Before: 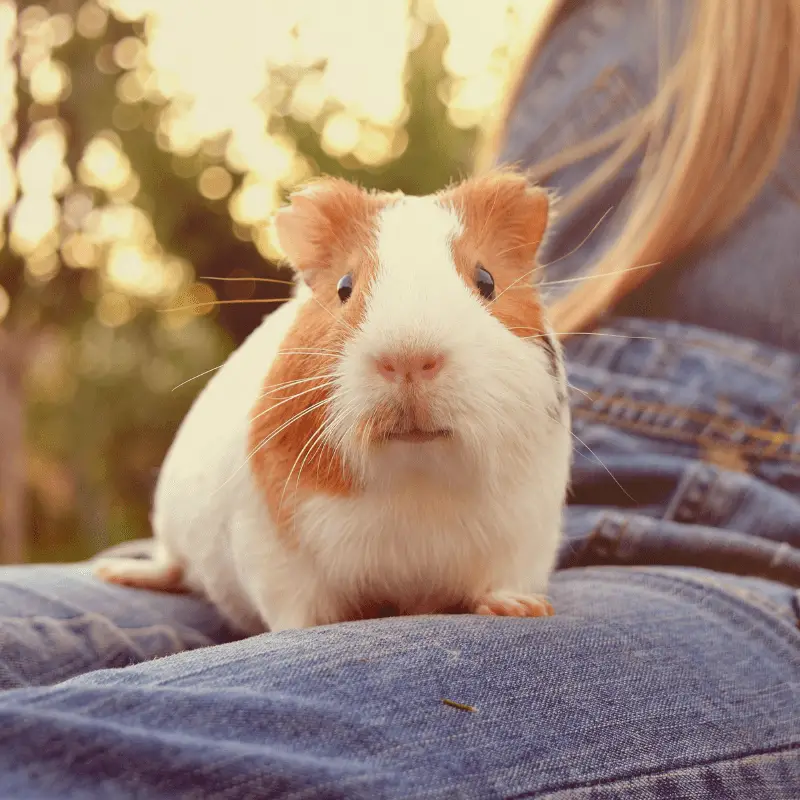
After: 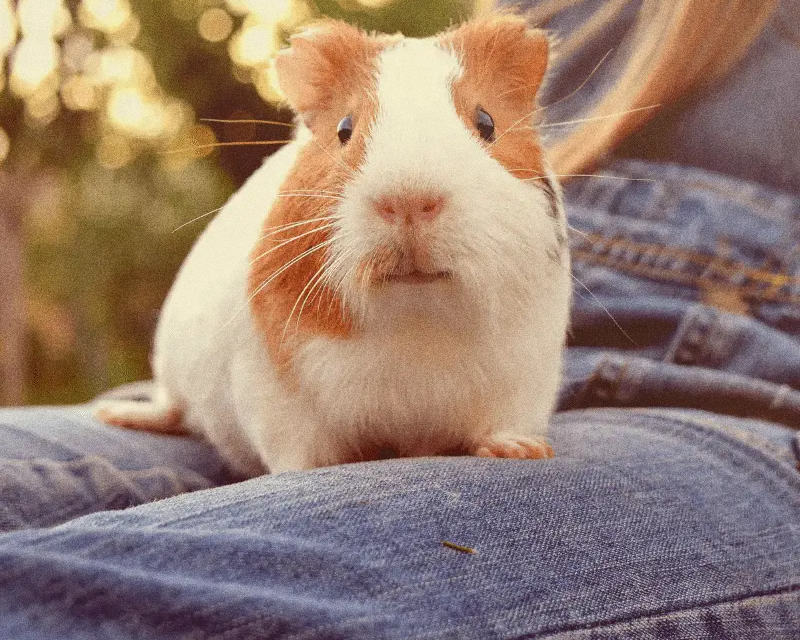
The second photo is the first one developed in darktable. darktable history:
crop and rotate: top 19.998%
local contrast: highlights 100%, shadows 100%, detail 120%, midtone range 0.2
grain: coarseness 11.82 ISO, strength 36.67%, mid-tones bias 74.17%
